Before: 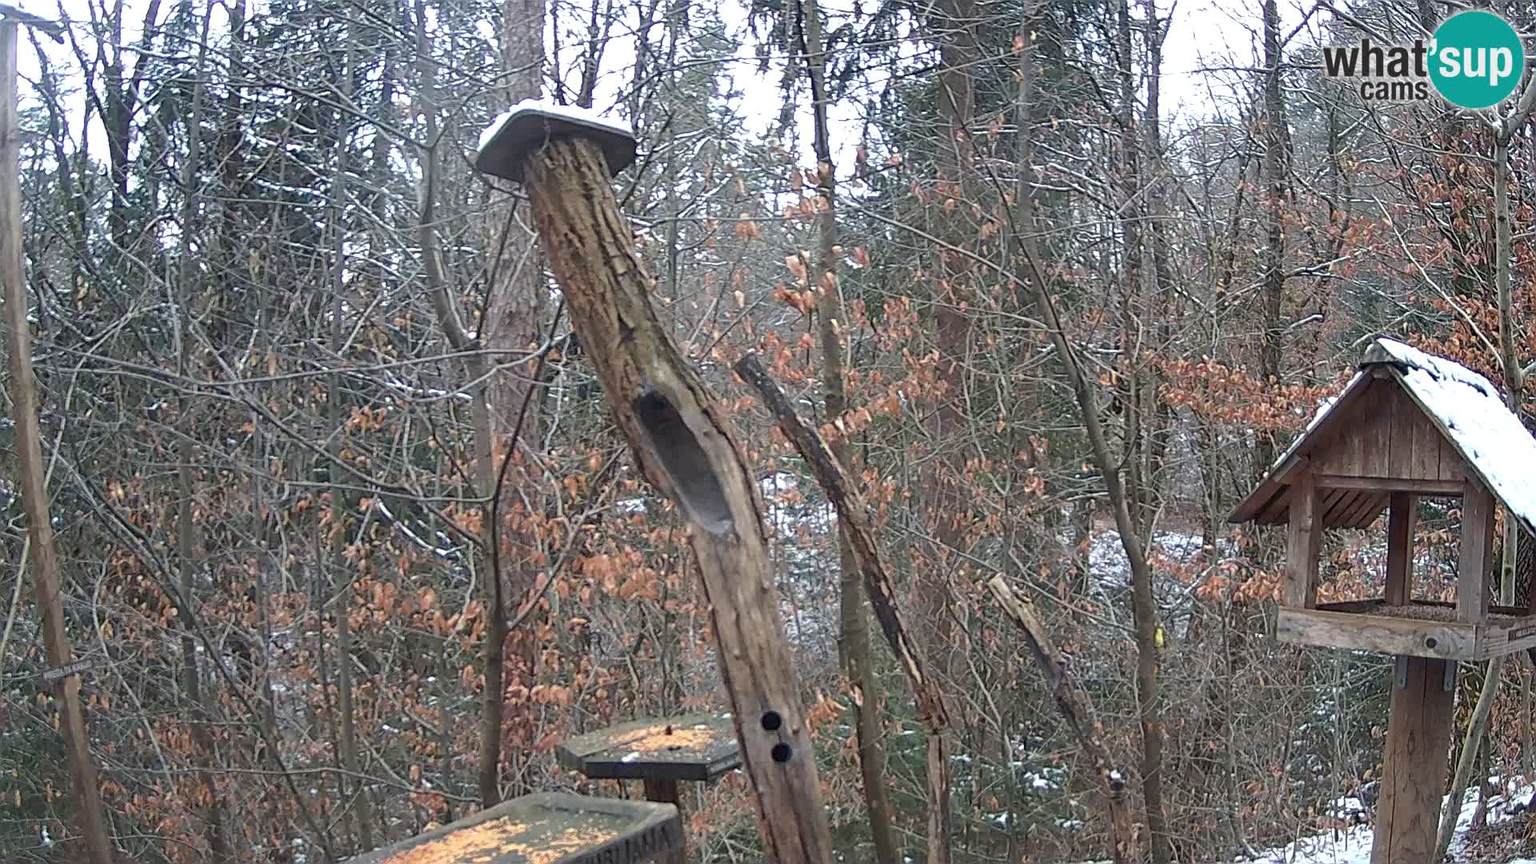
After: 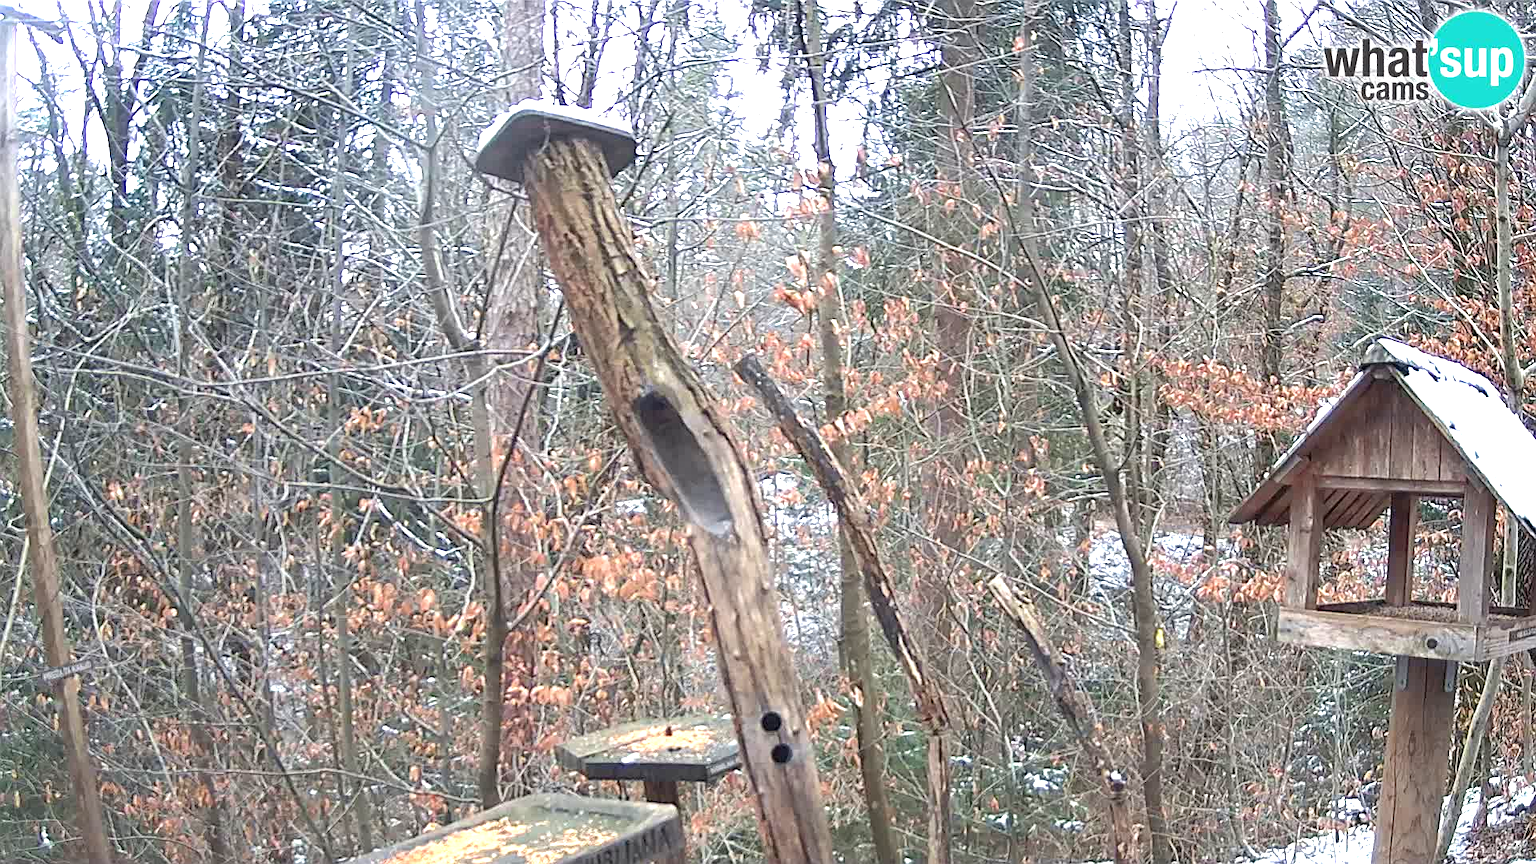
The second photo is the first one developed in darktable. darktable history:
crop: left 0.063%
exposure: black level correction 0, exposure 1.097 EV, compensate highlight preservation false
